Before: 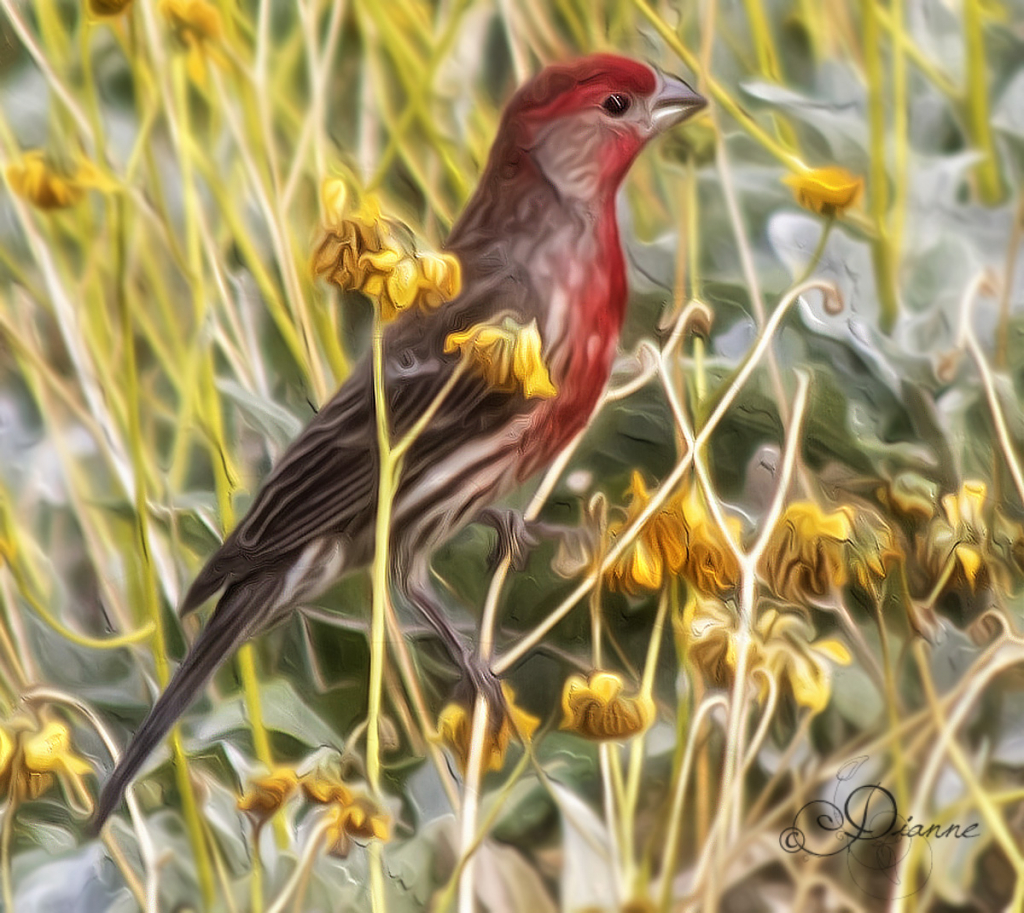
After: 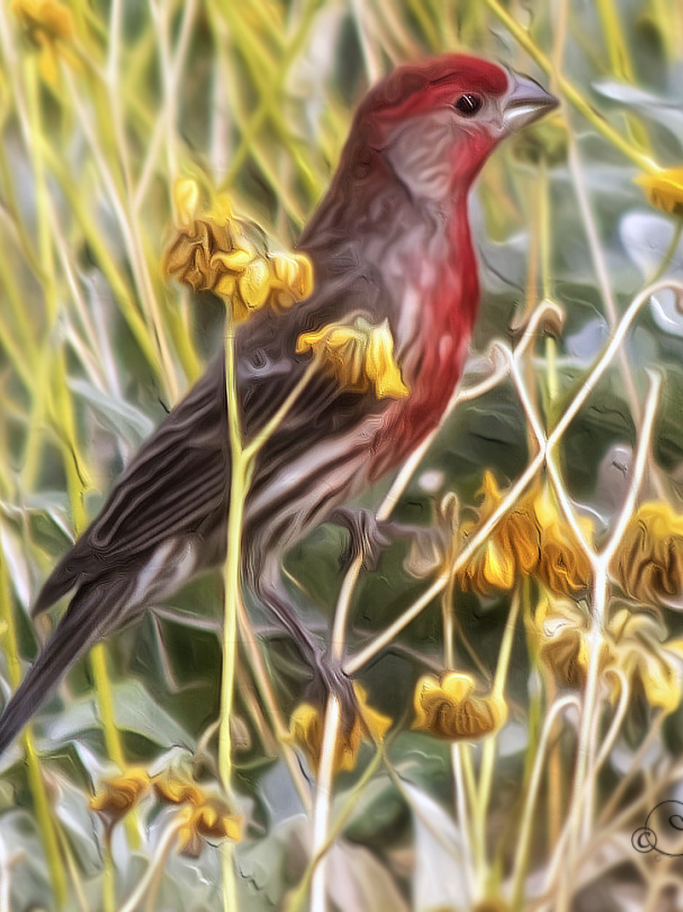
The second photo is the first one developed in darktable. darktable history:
crop and rotate: left 14.51%, right 18.745%
color calibration: illuminant as shot in camera, x 0.358, y 0.373, temperature 4628.91 K
